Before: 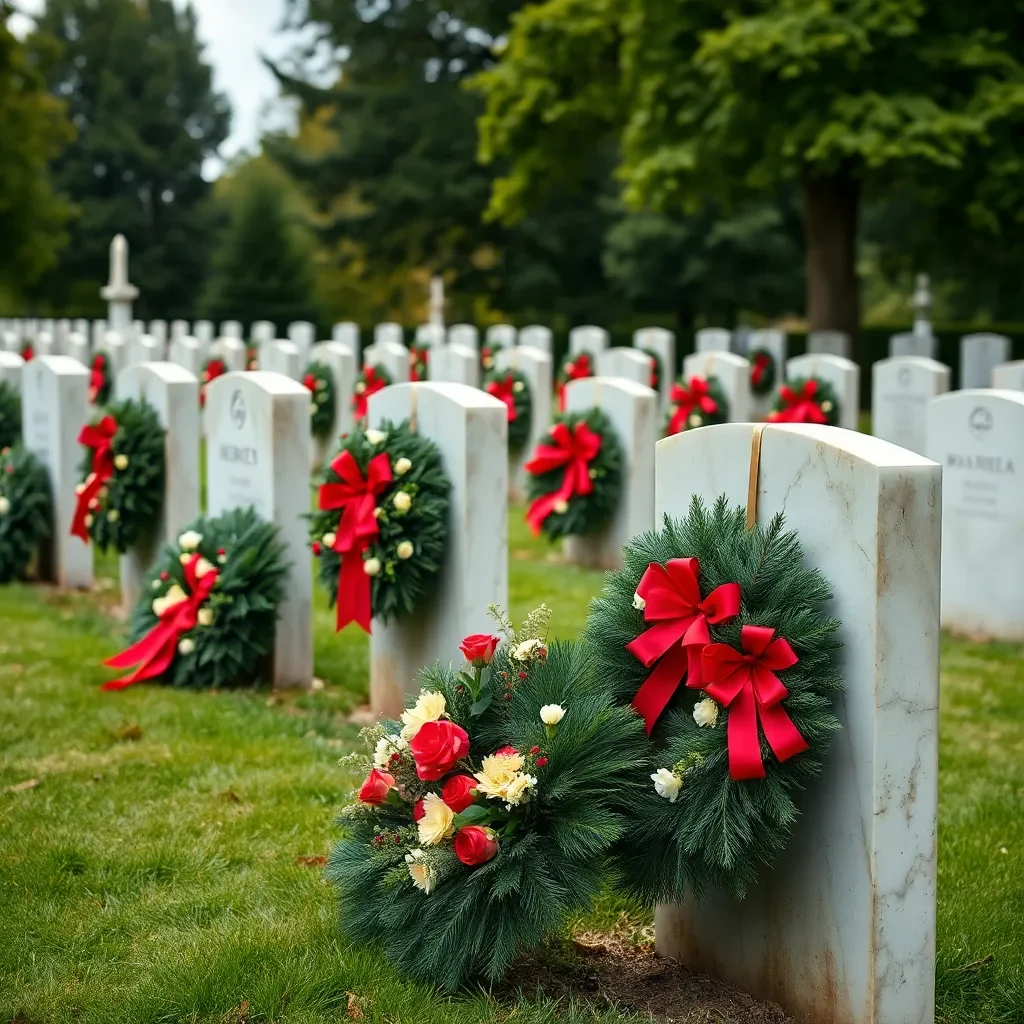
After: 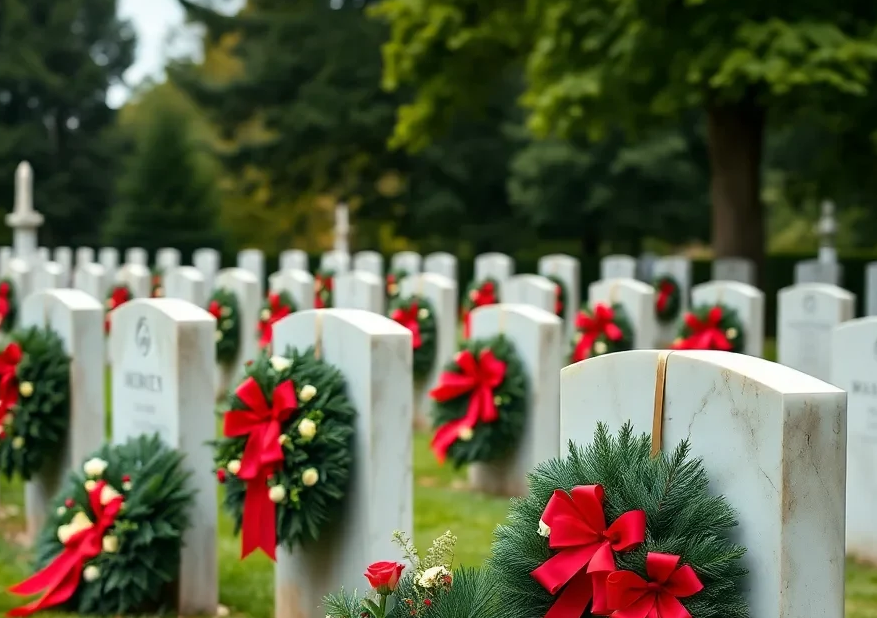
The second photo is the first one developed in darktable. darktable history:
crop and rotate: left 9.345%, top 7.22%, right 4.982%, bottom 32.331%
exposure: exposure 0 EV, compensate highlight preservation false
